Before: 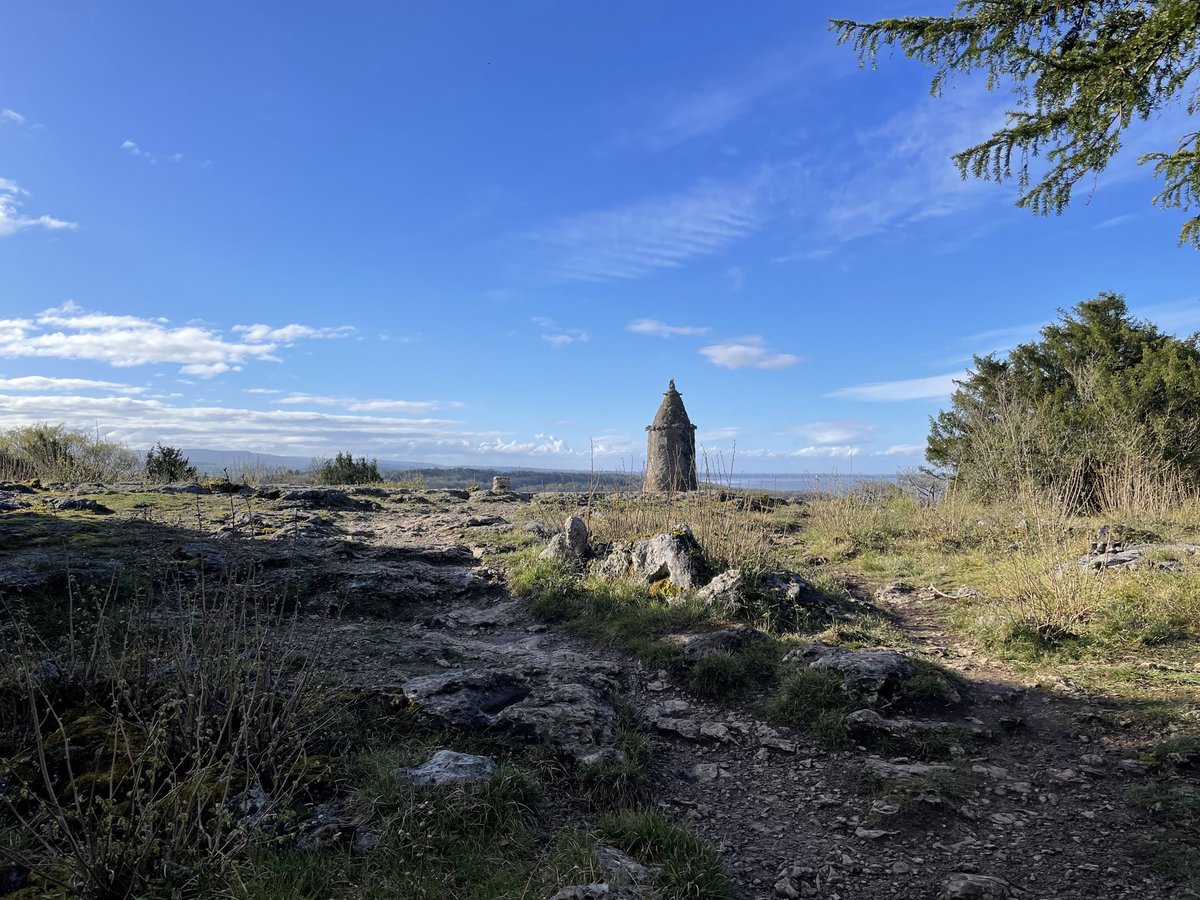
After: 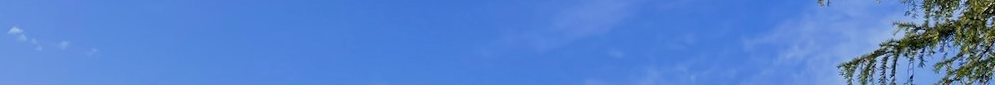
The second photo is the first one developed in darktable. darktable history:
sigmoid: contrast 1.22, skew 0.65
crop and rotate: left 9.644%, top 9.491%, right 6.021%, bottom 80.509%
rotate and perspective: rotation 1.57°, crop left 0.018, crop right 0.982, crop top 0.039, crop bottom 0.961
